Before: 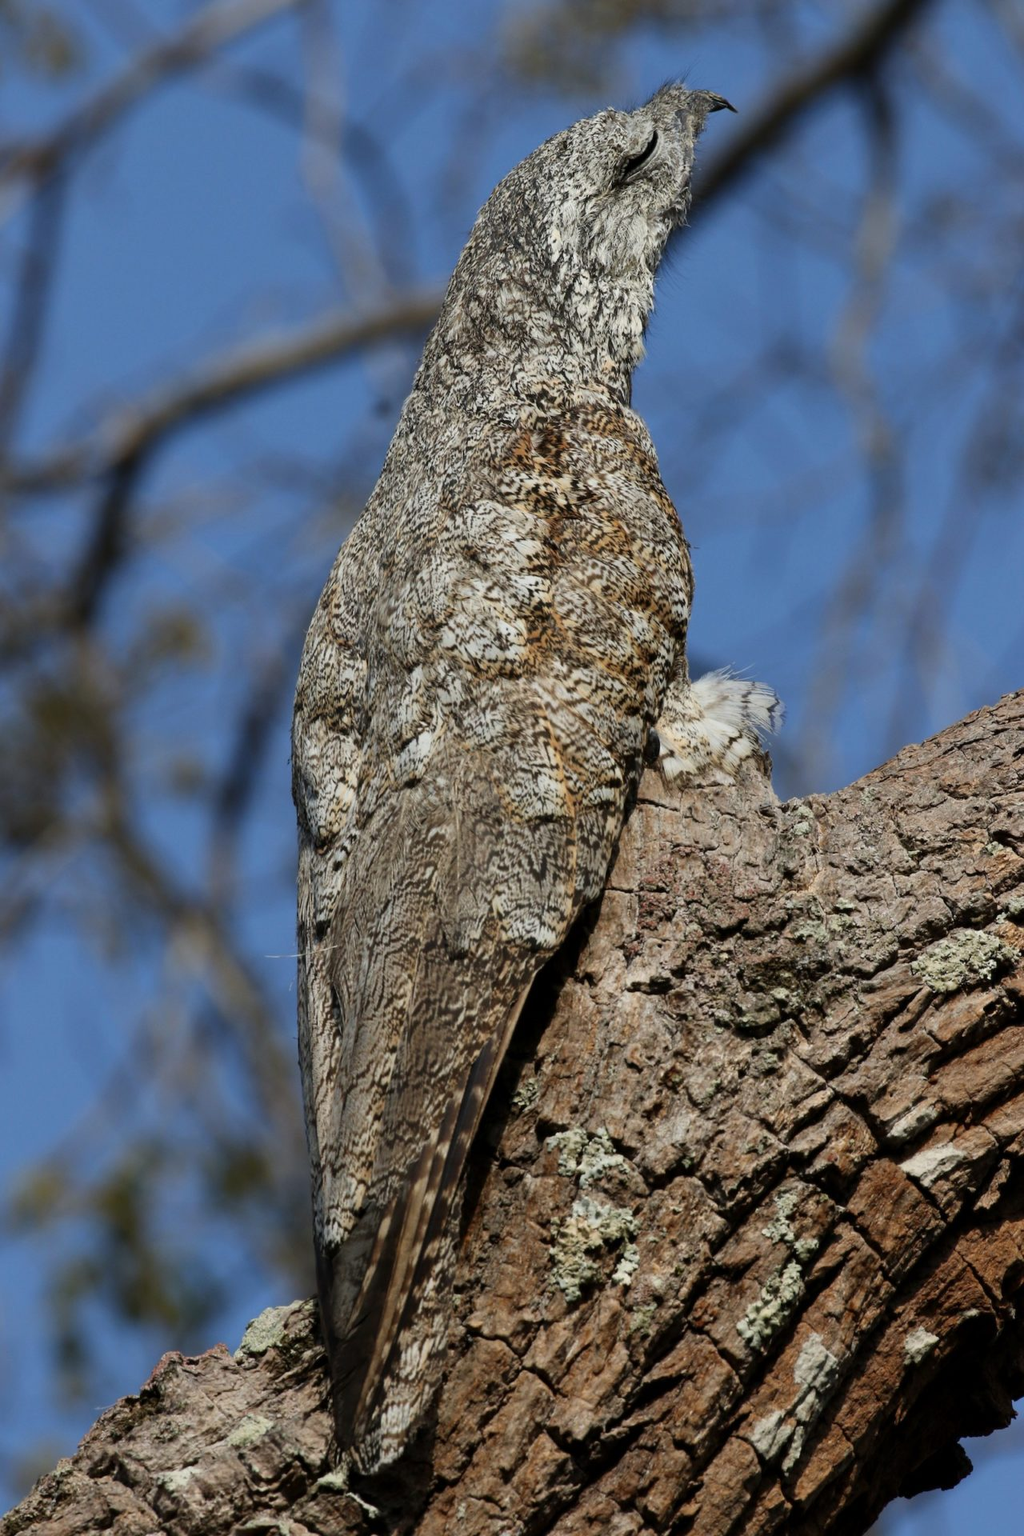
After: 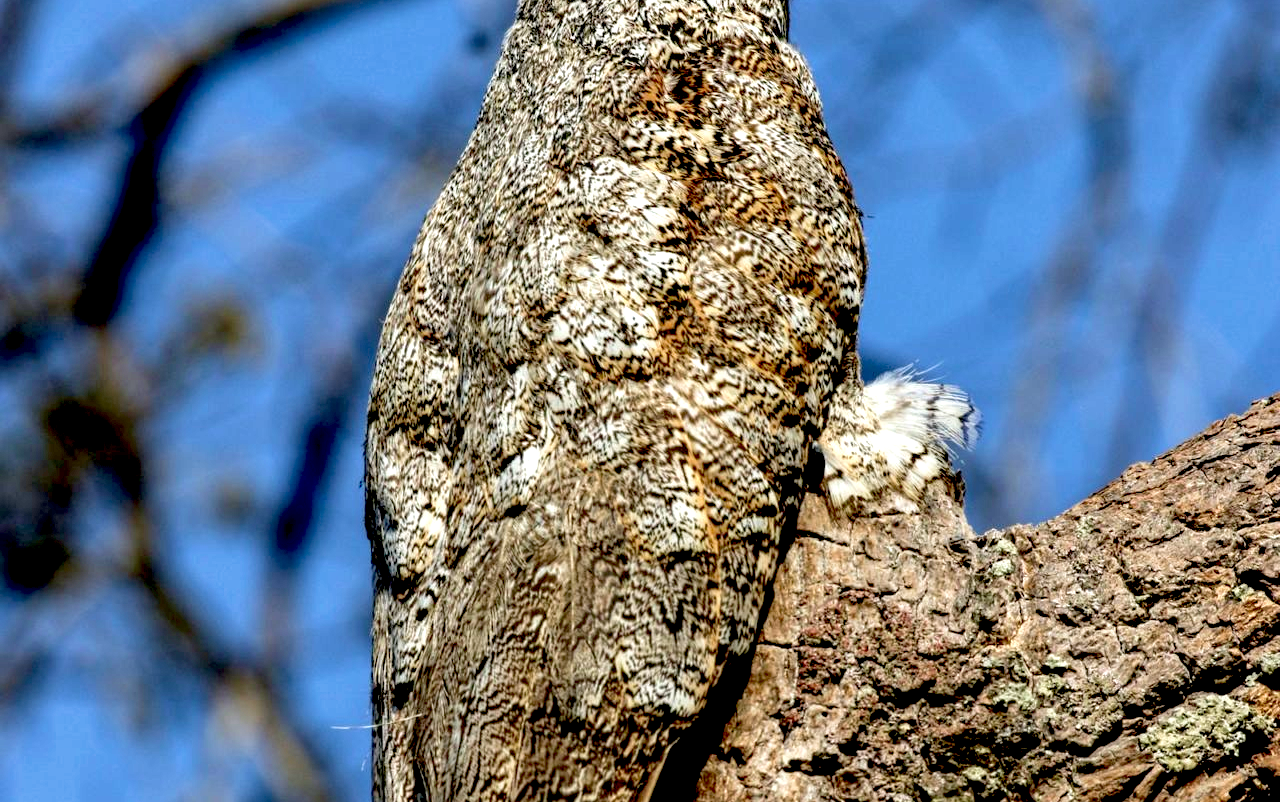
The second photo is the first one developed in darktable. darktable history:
exposure: black level correction 0.037, exposure 0.906 EV, compensate highlight preservation false
velvia: on, module defaults
local contrast: detail 130%
crop and rotate: top 24.394%, bottom 33.785%
